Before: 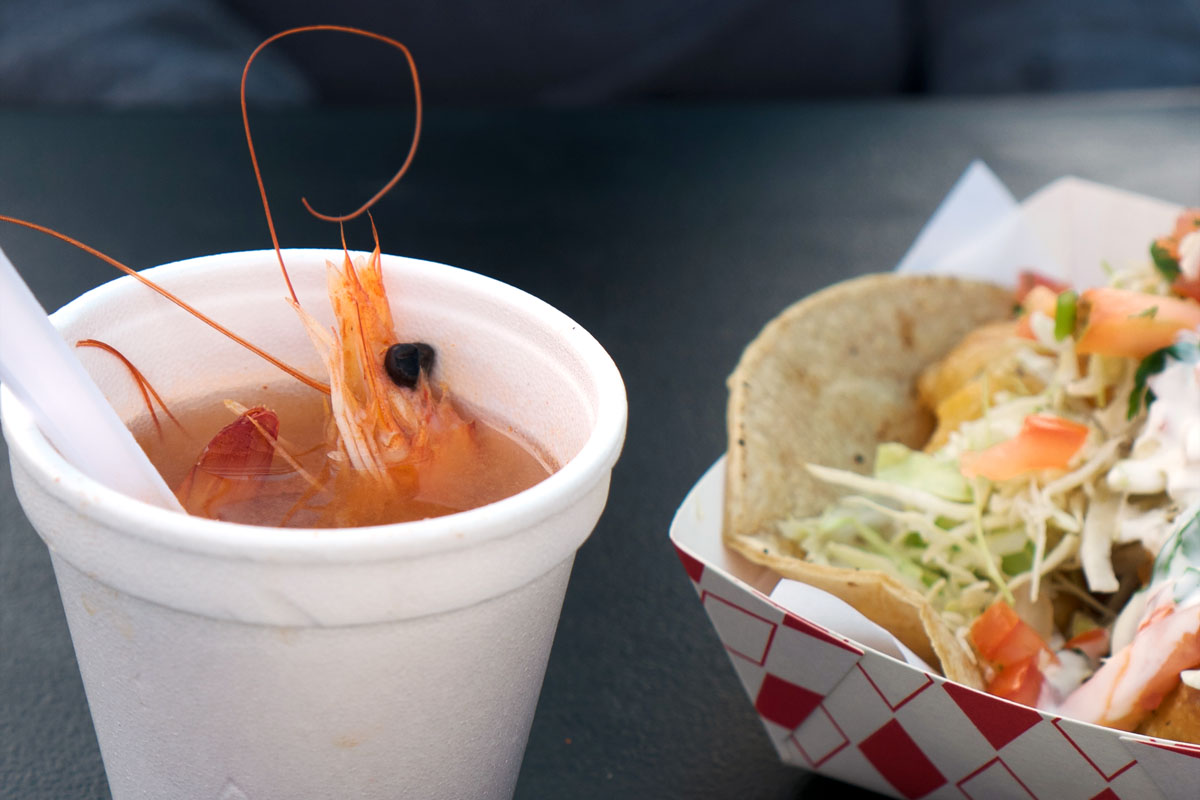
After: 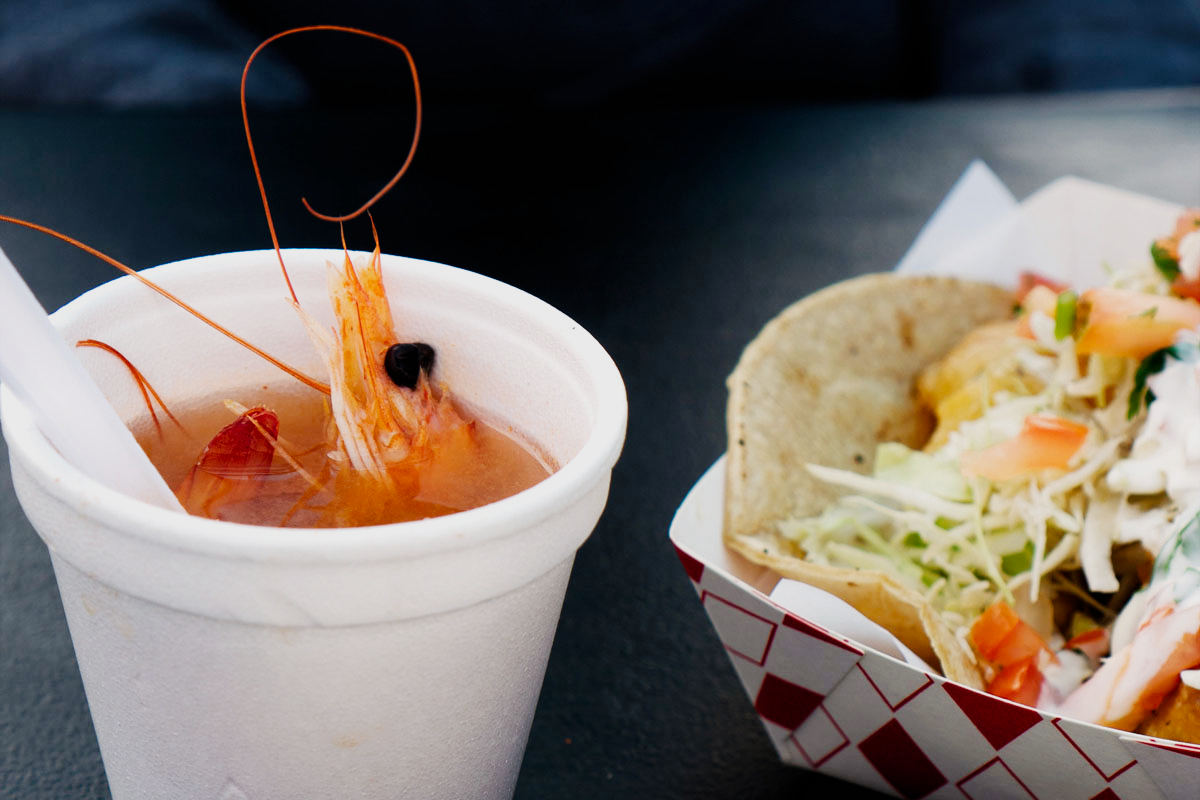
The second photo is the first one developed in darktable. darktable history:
filmic rgb: black relative exposure -7.5 EV, white relative exposure 5 EV, hardness 3.34, contrast 1.299, add noise in highlights 0.002, preserve chrominance no, color science v3 (2019), use custom middle-gray values true, contrast in highlights soft
